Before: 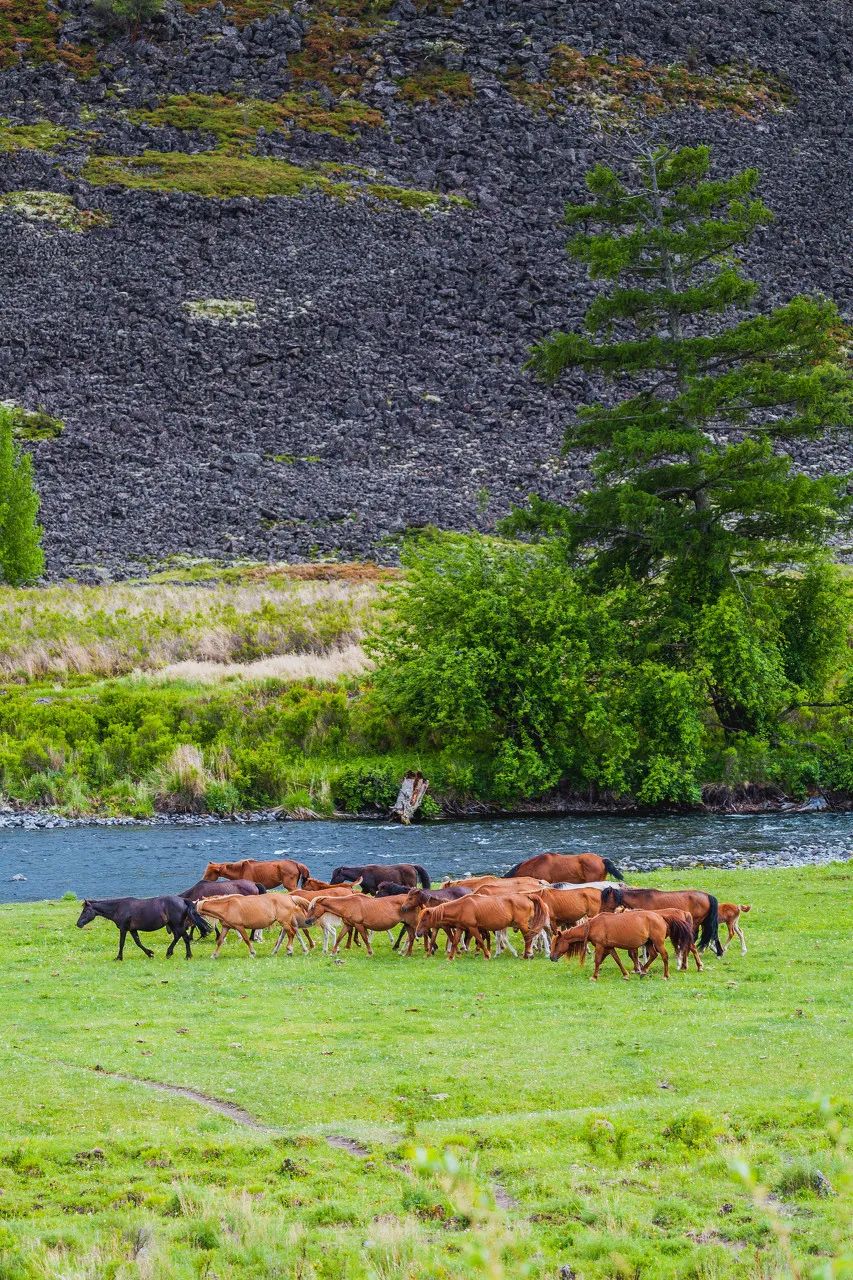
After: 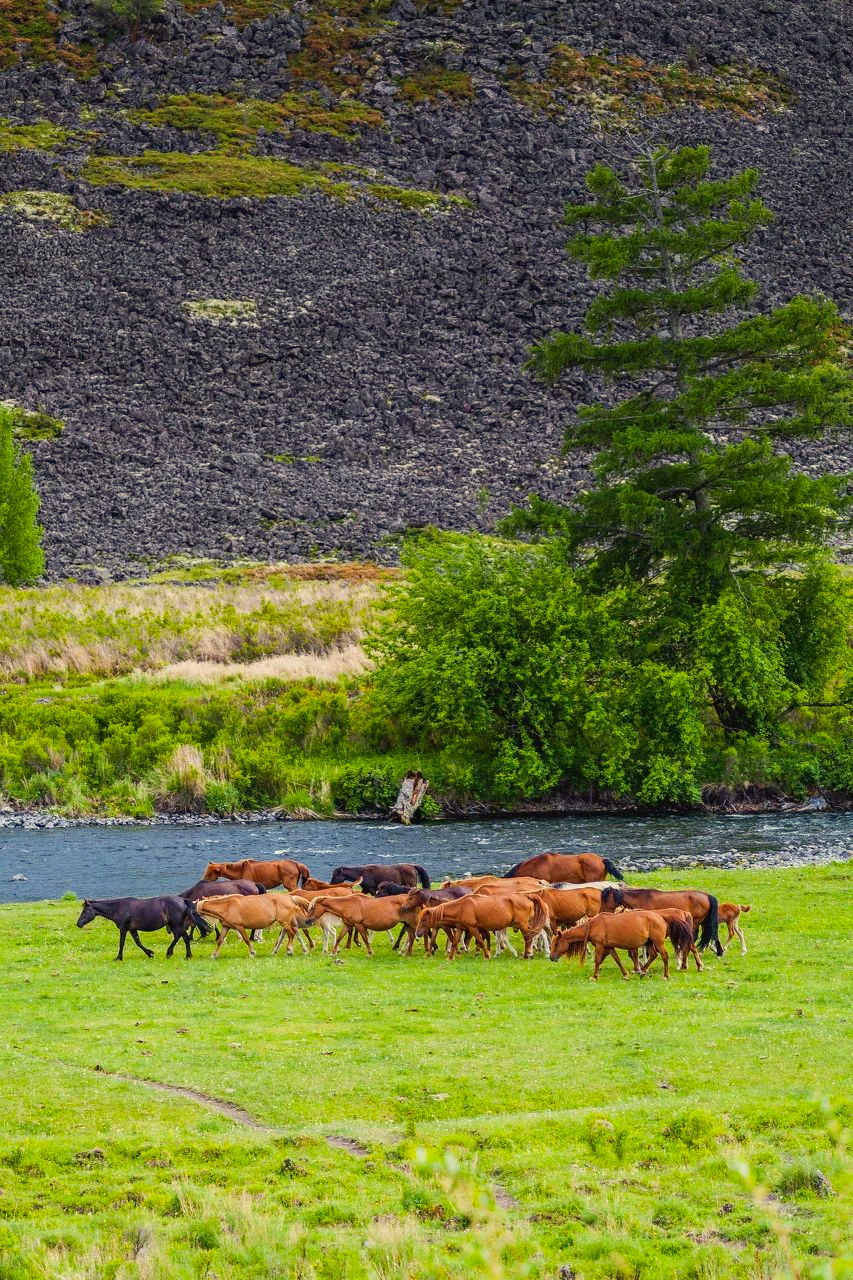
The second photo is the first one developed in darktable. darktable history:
color correction: highlights a* 1.45, highlights b* 17.62
haze removal: compatibility mode true, adaptive false
